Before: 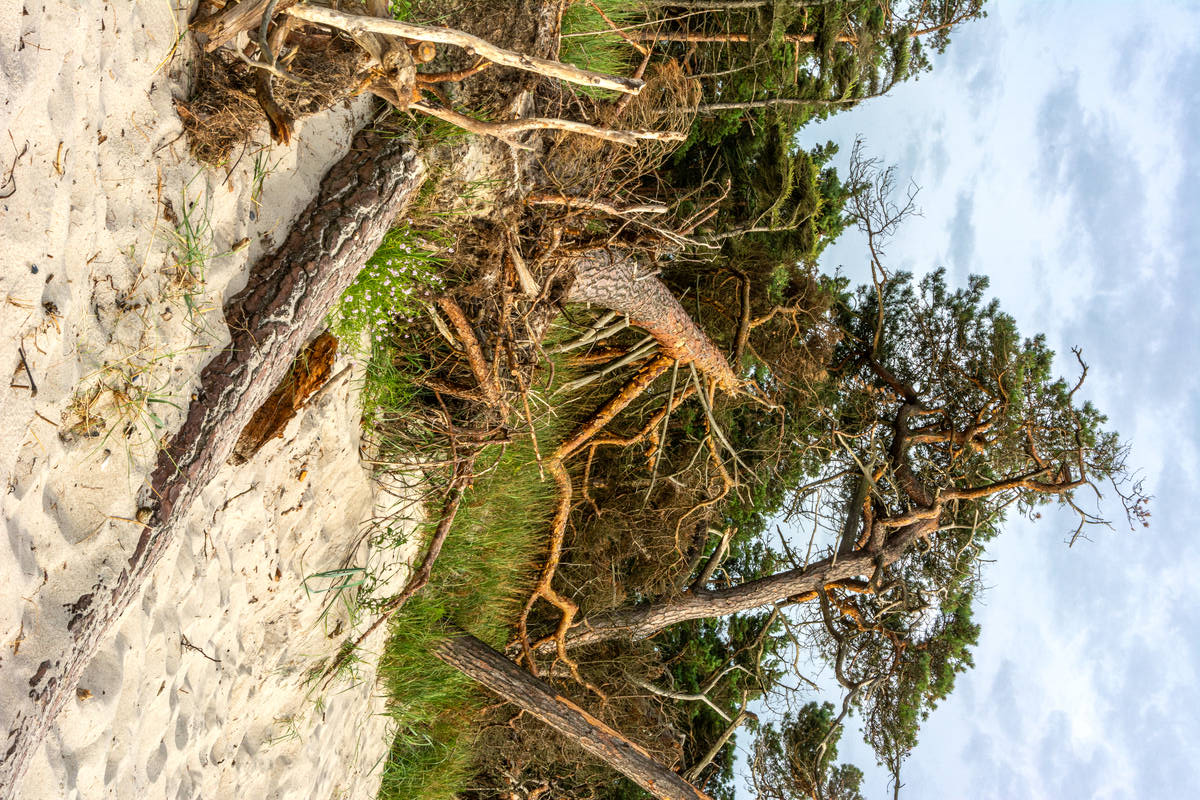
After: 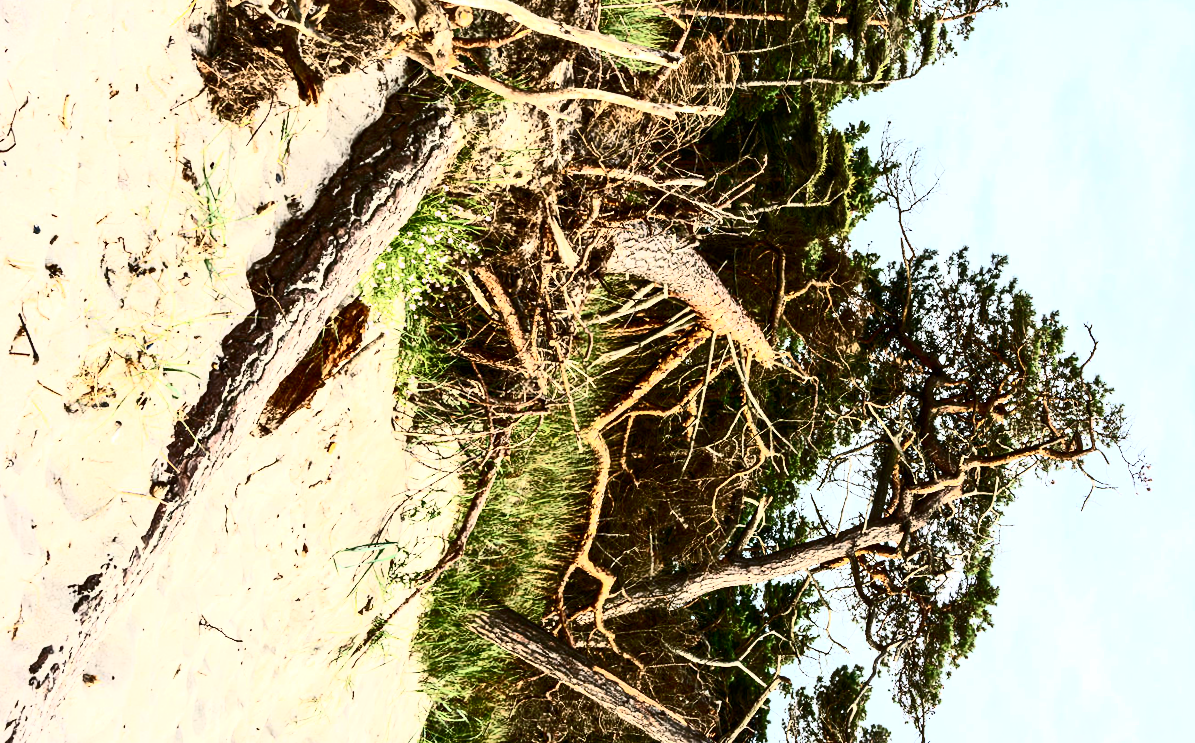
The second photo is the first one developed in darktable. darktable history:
rotate and perspective: rotation 0.215°, lens shift (vertical) -0.139, crop left 0.069, crop right 0.939, crop top 0.002, crop bottom 0.996
contrast brightness saturation: contrast 0.93, brightness 0.2
